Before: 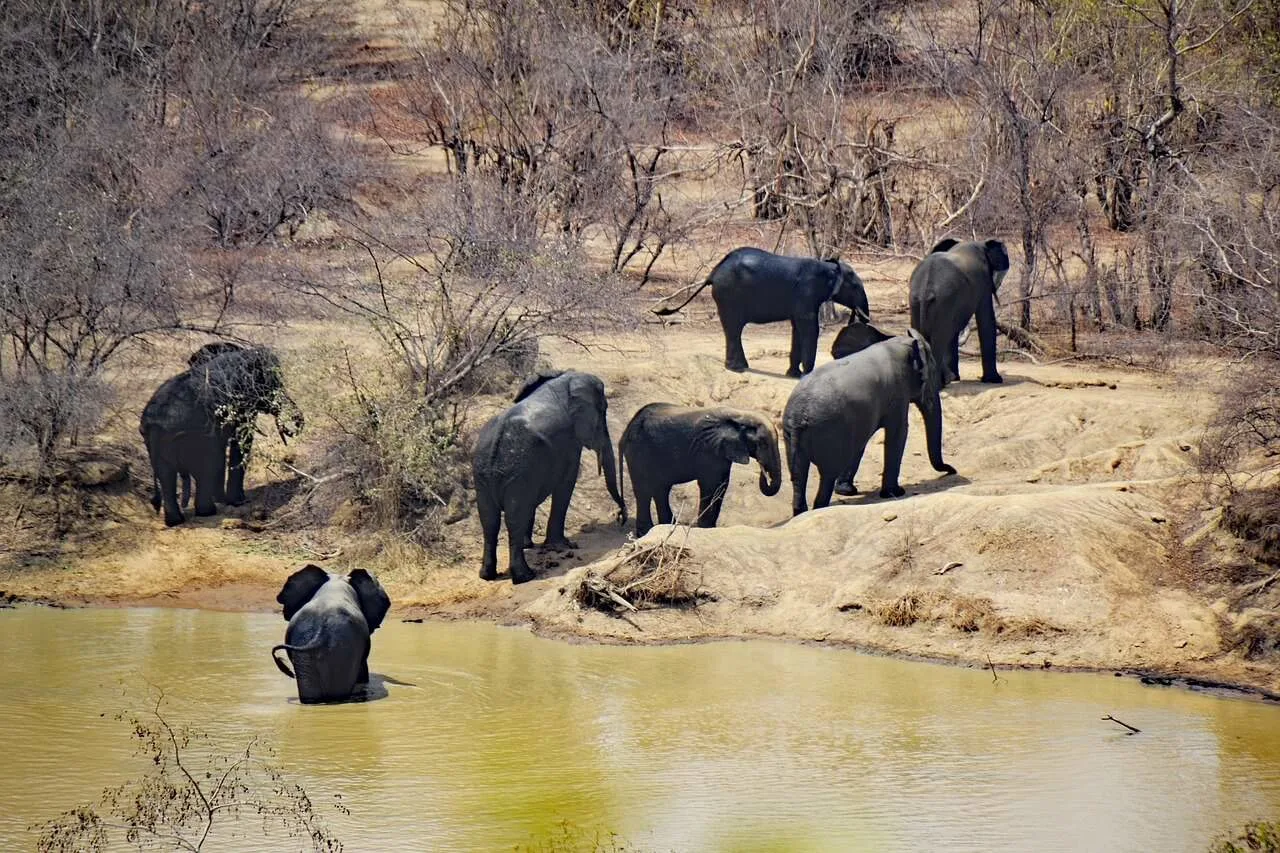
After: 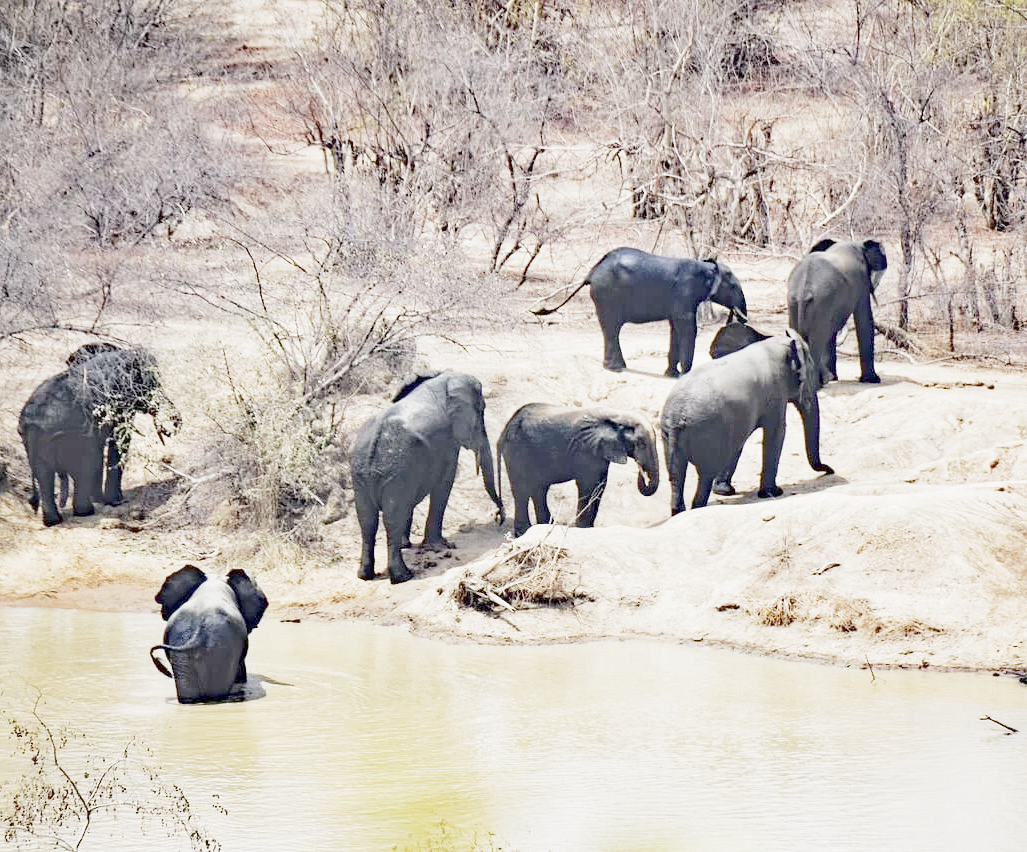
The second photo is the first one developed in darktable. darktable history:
exposure: compensate highlight preservation false
filmic rgb: middle gray luminance 4.11%, black relative exposure -12.97 EV, white relative exposure 5.01 EV, target black luminance 0%, hardness 5.15, latitude 59.67%, contrast 0.769, highlights saturation mix 6.28%, shadows ↔ highlights balance 25.66%, add noise in highlights 0.002, preserve chrominance no, color science v3 (2019), use custom middle-gray values true, contrast in highlights soft
crop and rotate: left 9.542%, right 10.179%
contrast brightness saturation: contrast 0.109, saturation -0.177
